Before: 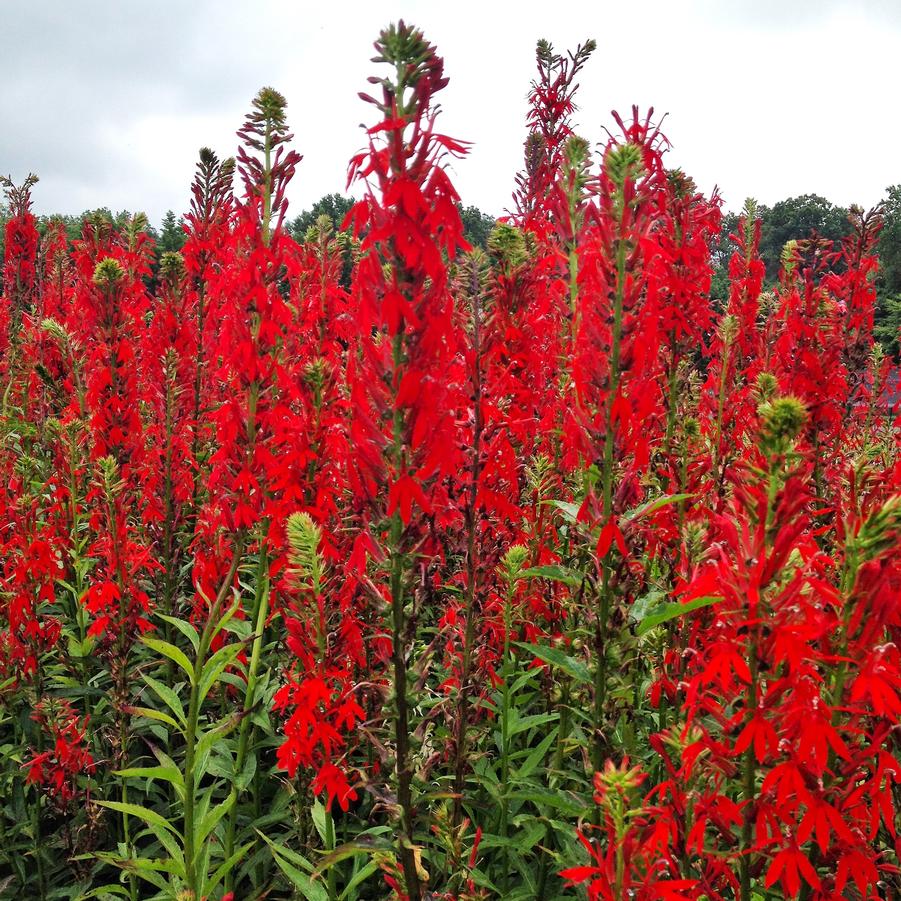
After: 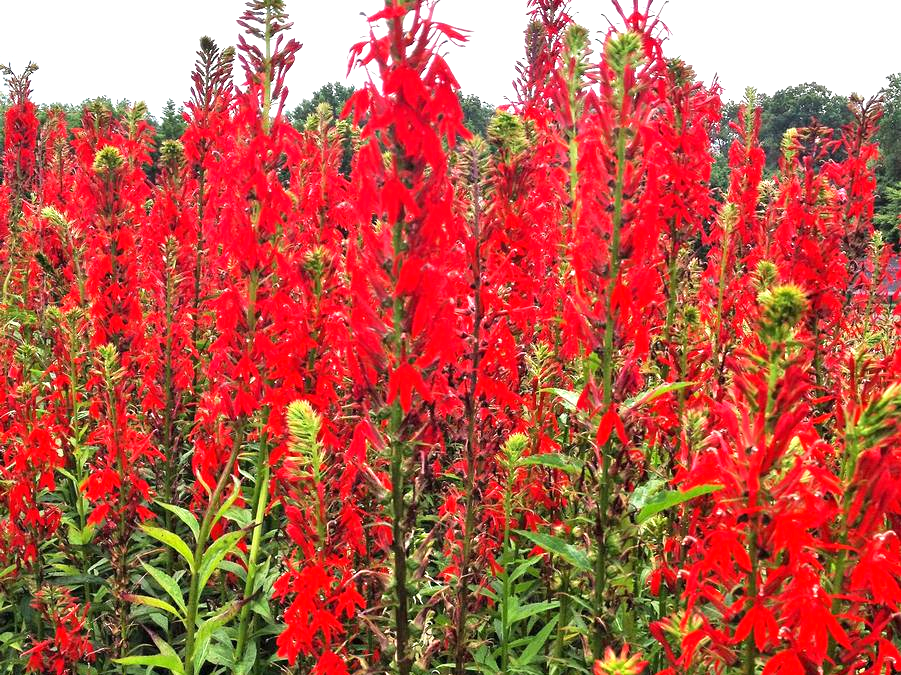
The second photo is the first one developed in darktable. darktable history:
crop and rotate: top 12.5%, bottom 12.5%
exposure: exposure 0.935 EV, compensate highlight preservation false
